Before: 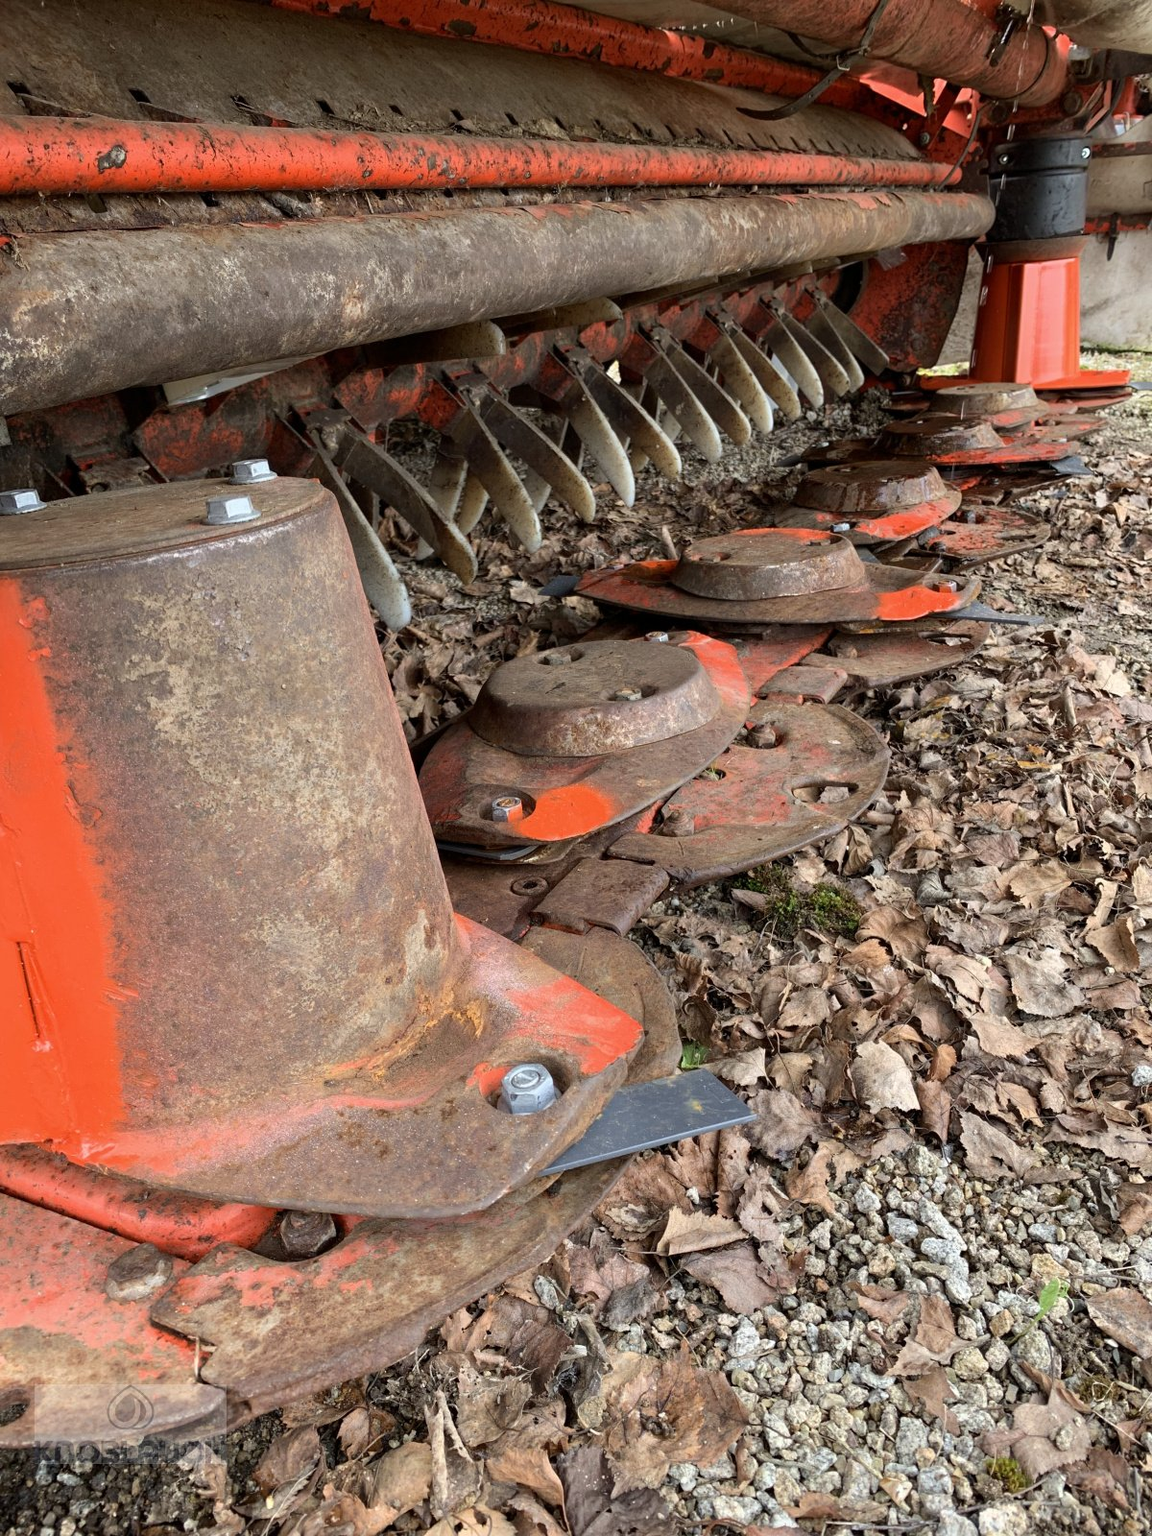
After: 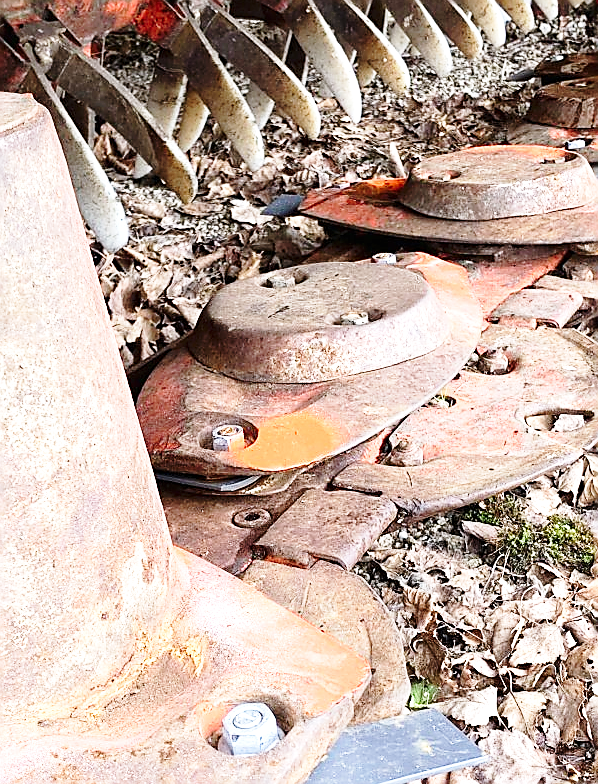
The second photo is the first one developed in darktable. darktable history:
crop: left 25.013%, top 25.352%, right 25.128%, bottom 25.49%
exposure: black level correction 0, exposure 1.031 EV, compensate highlight preservation false
base curve: curves: ch0 [(0, 0) (0.028, 0.03) (0.121, 0.232) (0.46, 0.748) (0.859, 0.968) (1, 1)], preserve colors none
sharpen: radius 1.4, amount 1.267, threshold 0.835
color calibration: illuminant as shot in camera, x 0.358, y 0.373, temperature 4628.91 K
